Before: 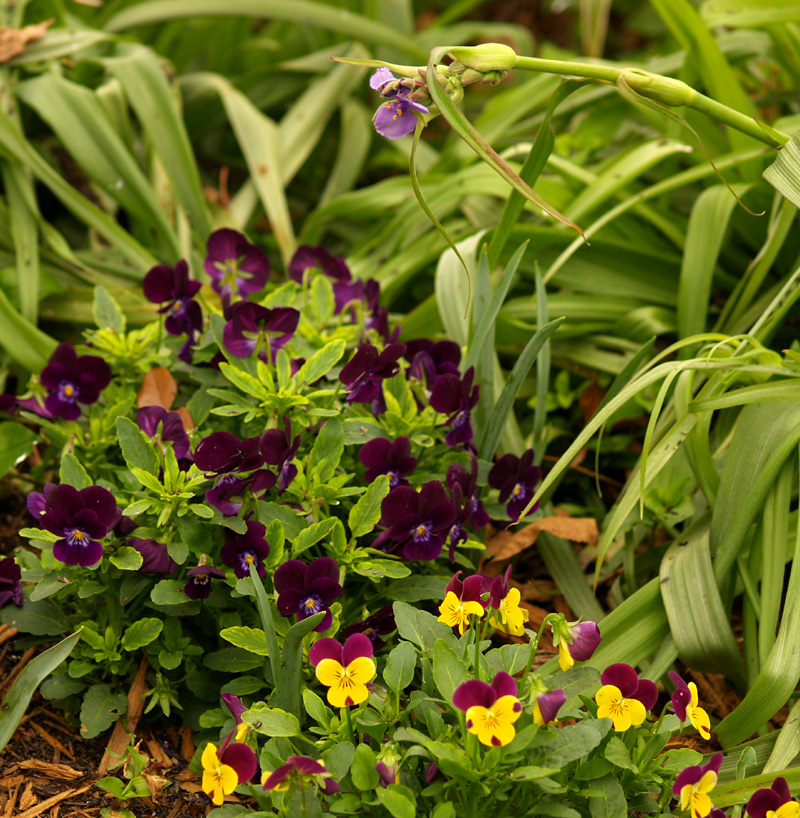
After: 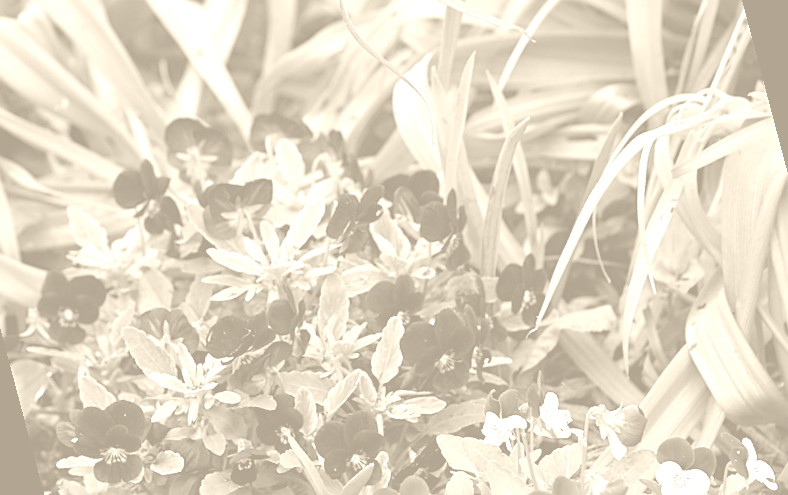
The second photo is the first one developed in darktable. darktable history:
color balance rgb: perceptual saturation grading › global saturation 20%, perceptual saturation grading › highlights -25%, perceptual saturation grading › shadows 50%
sharpen: on, module defaults
colorize: hue 36°, saturation 71%, lightness 80.79%
rotate and perspective: rotation -14.8°, crop left 0.1, crop right 0.903, crop top 0.25, crop bottom 0.748
